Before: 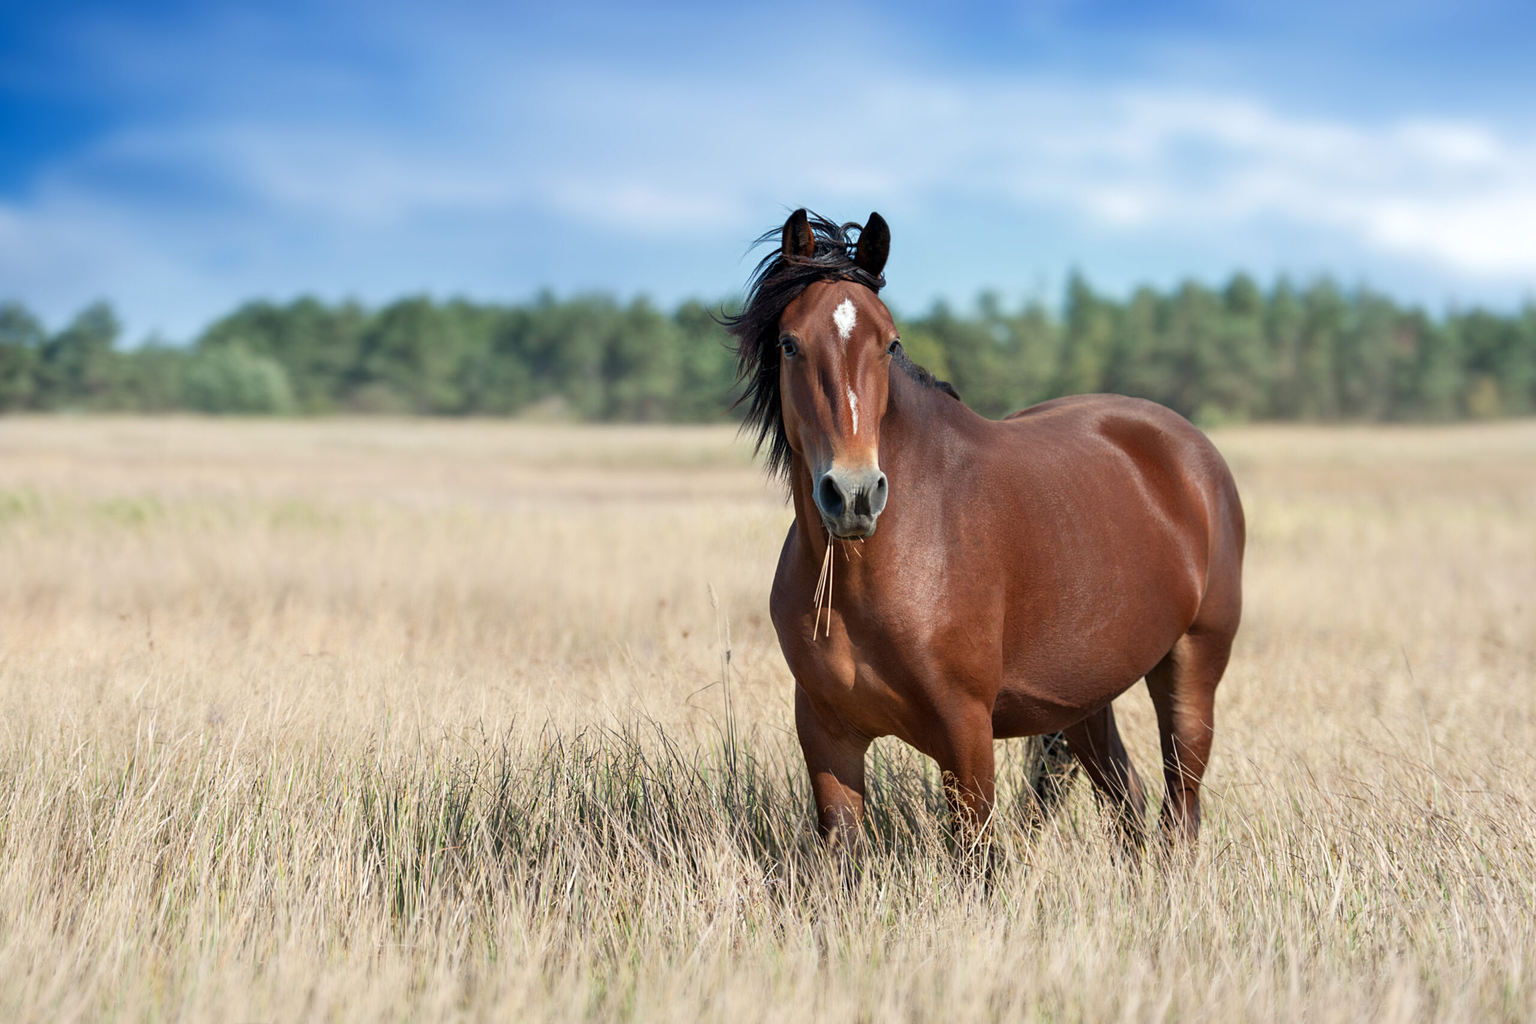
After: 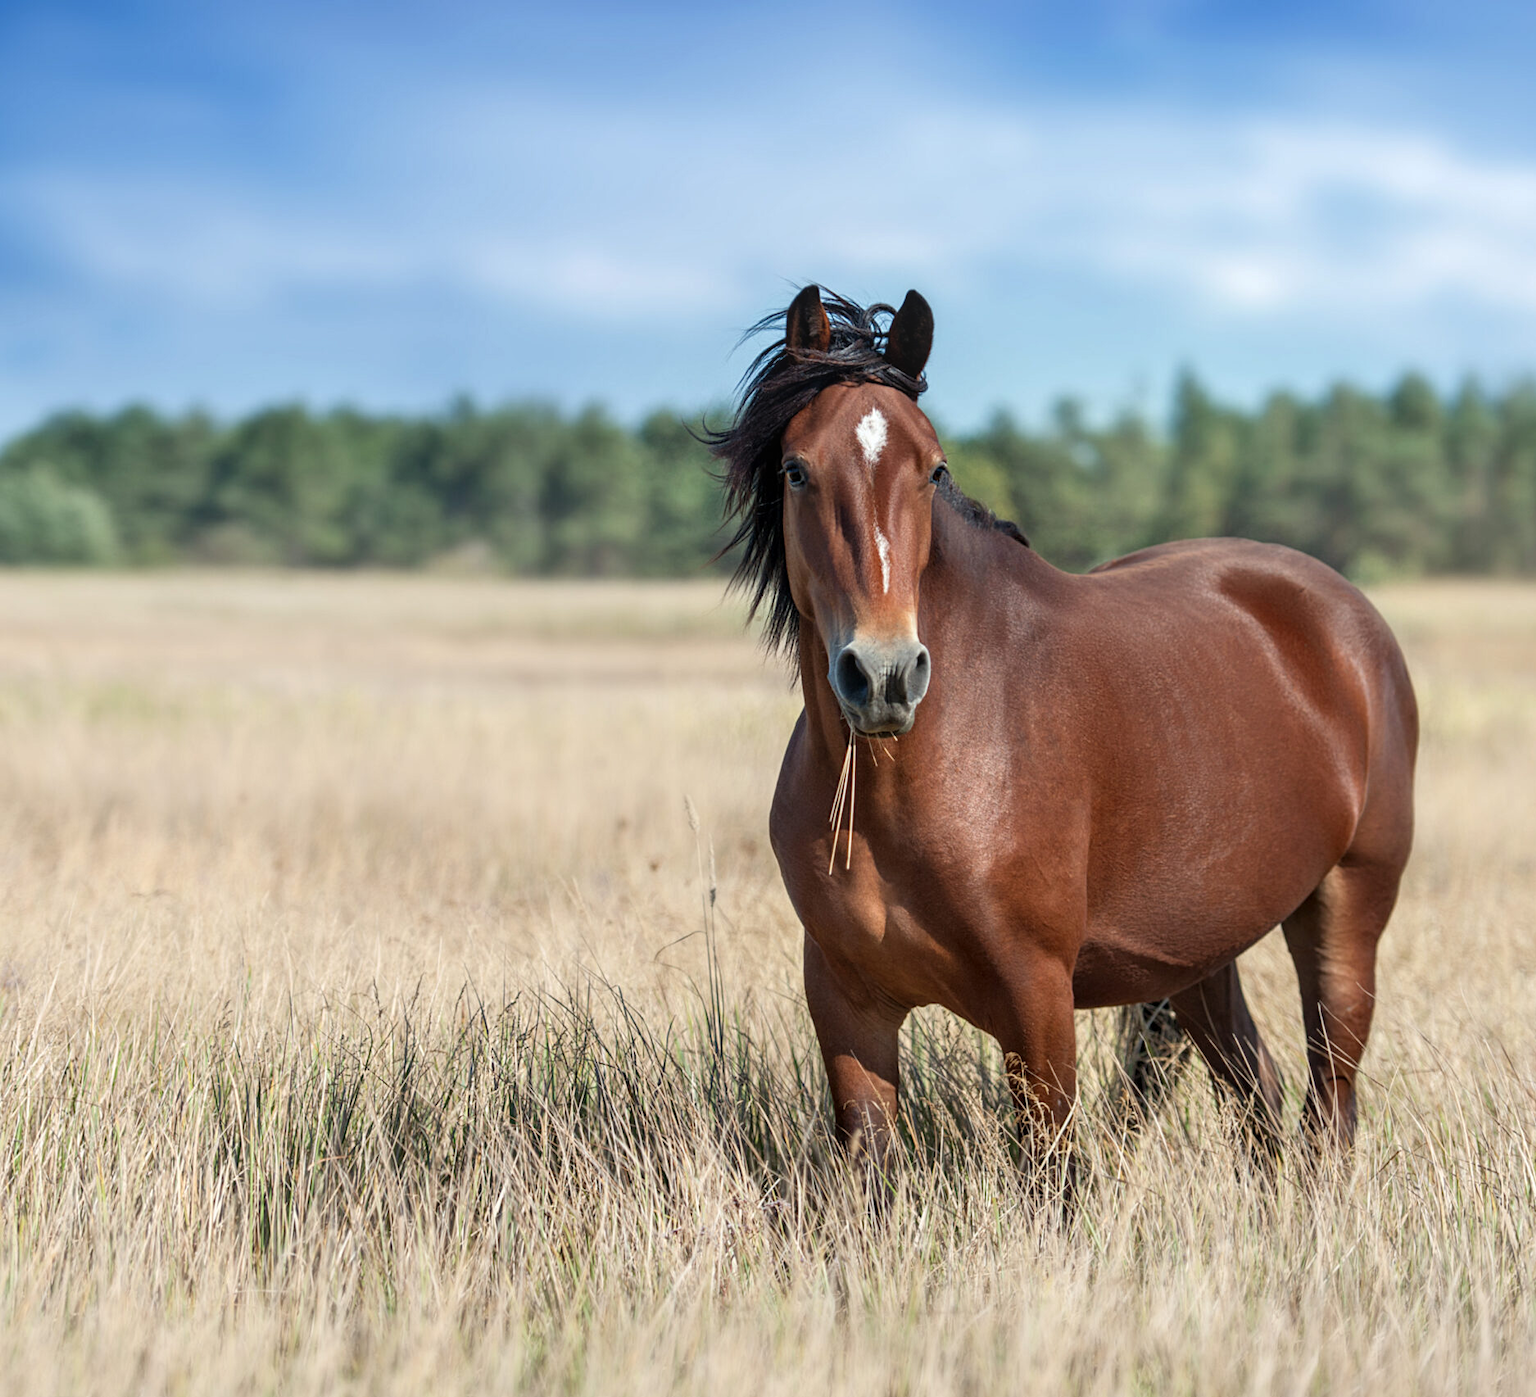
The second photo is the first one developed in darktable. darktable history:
crop: left 13.443%, right 13.31%
local contrast: detail 117%
